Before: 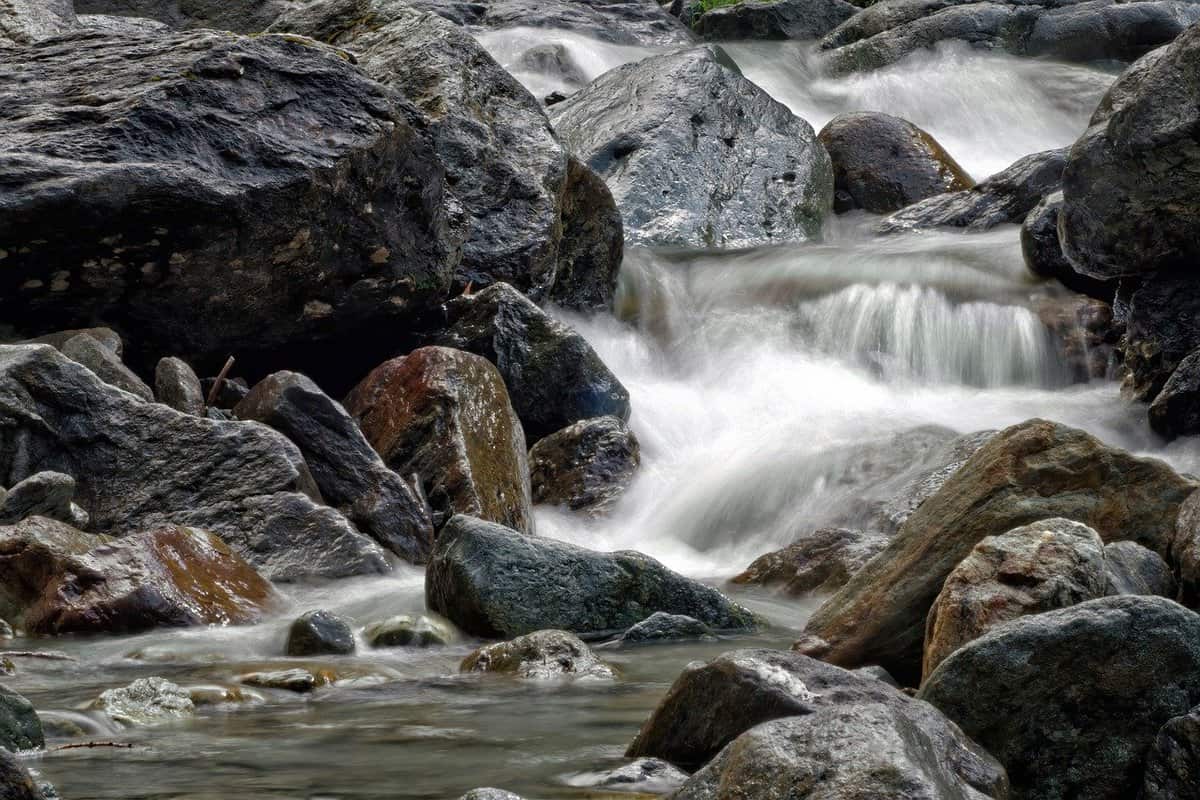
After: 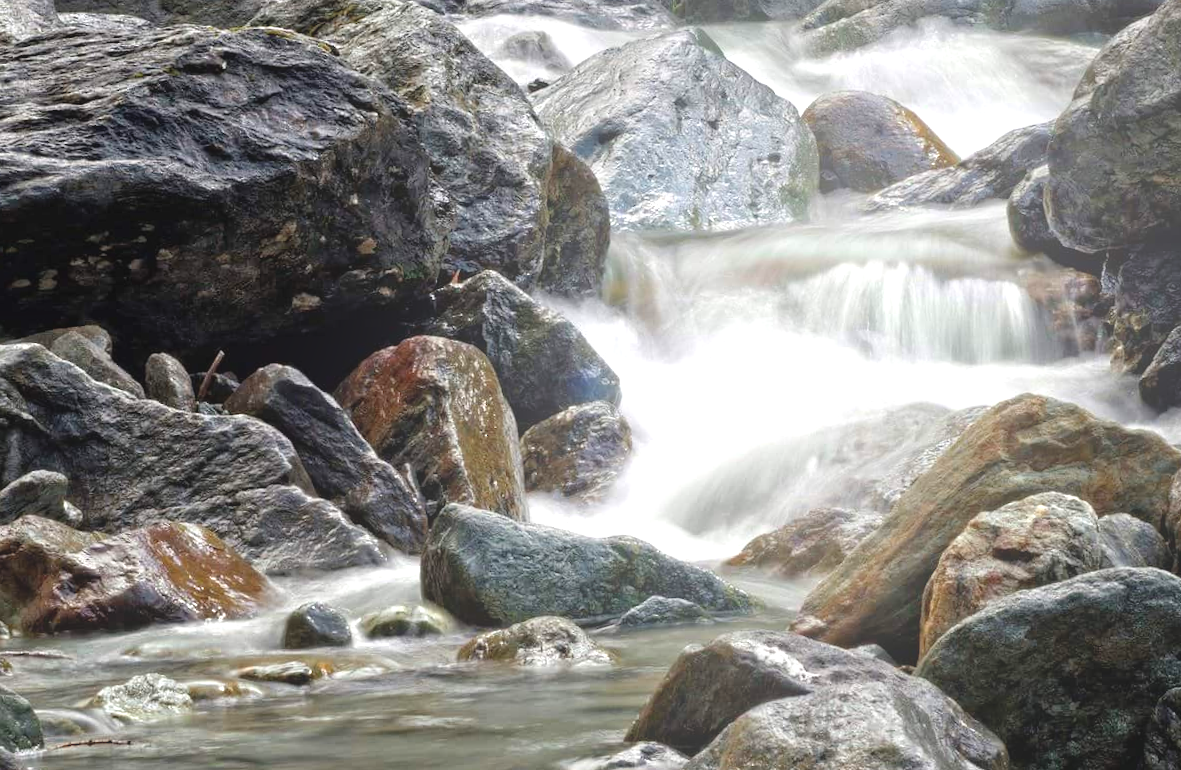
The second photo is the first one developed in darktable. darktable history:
bloom: size 40%
exposure: black level correction 0, exposure 0.7 EV, compensate exposure bias true, compensate highlight preservation false
rotate and perspective: rotation -1.42°, crop left 0.016, crop right 0.984, crop top 0.035, crop bottom 0.965
